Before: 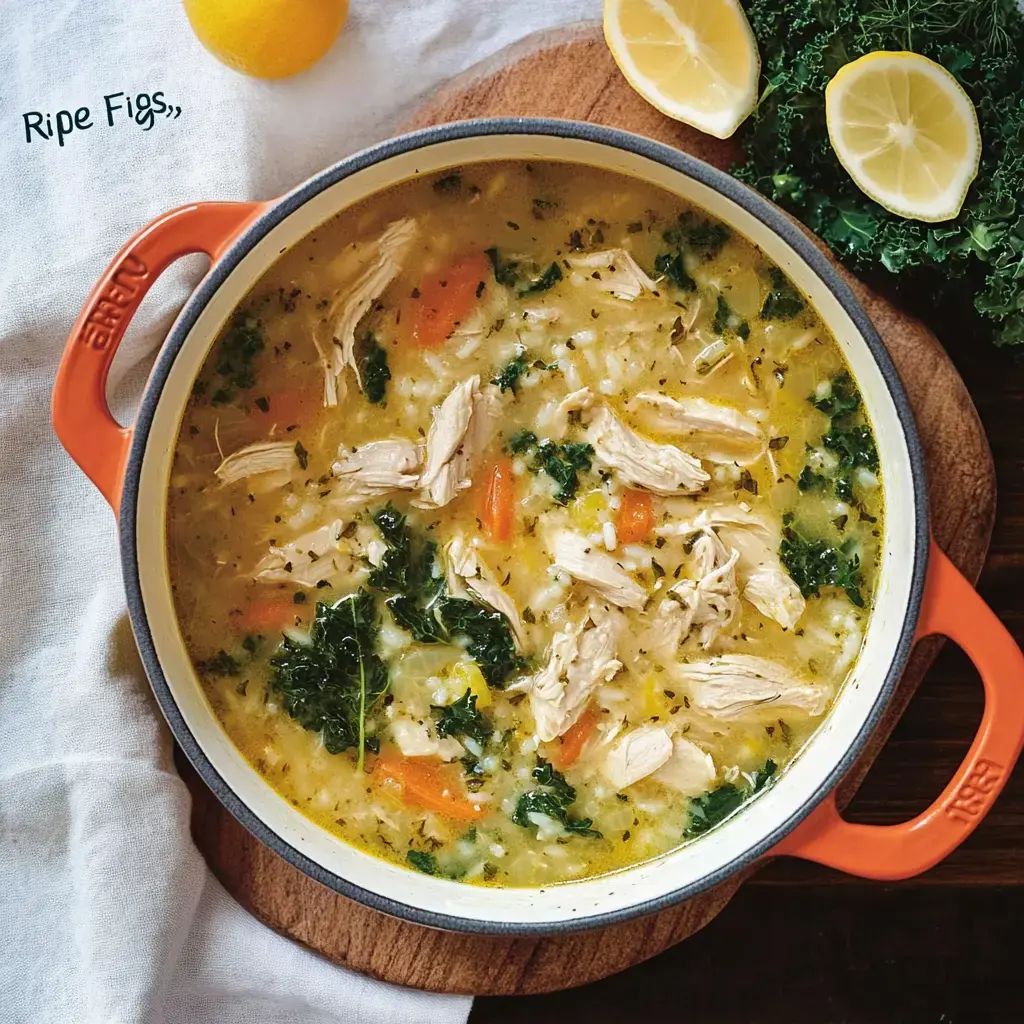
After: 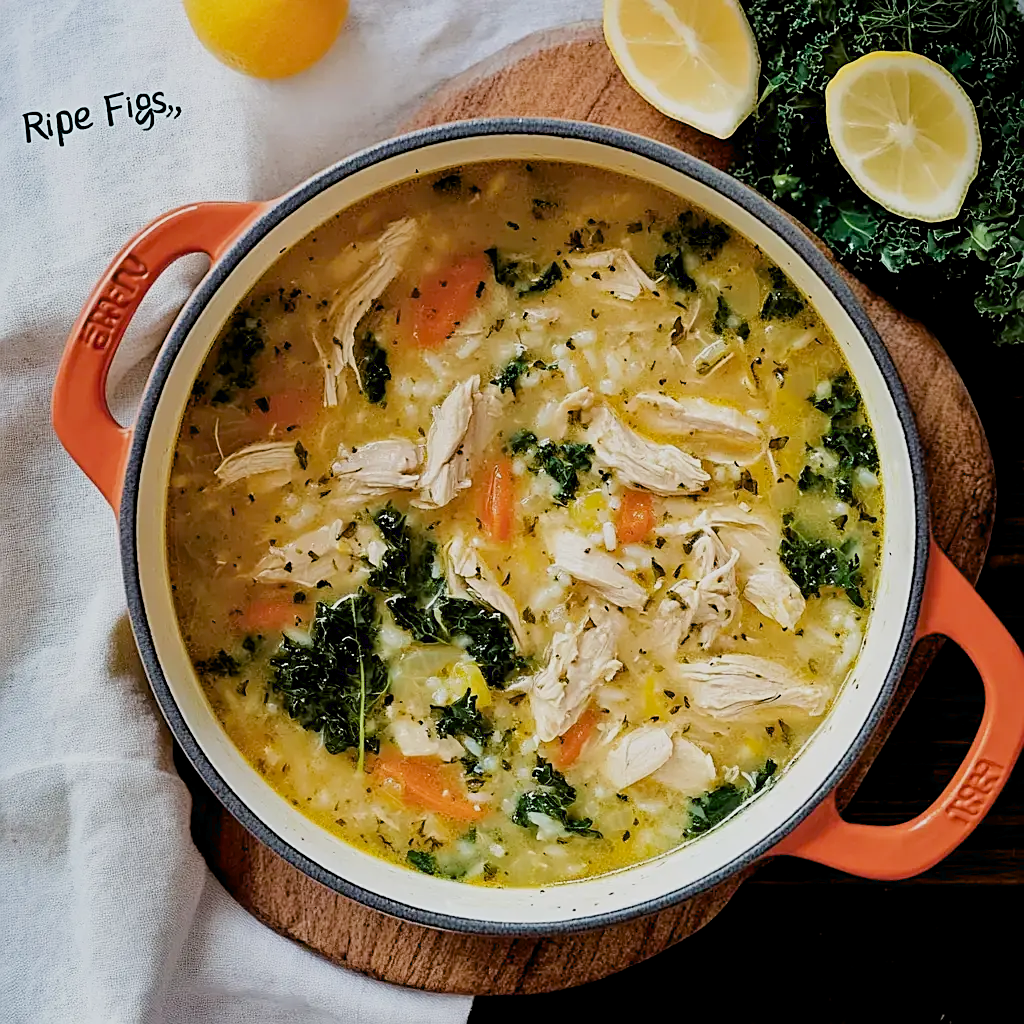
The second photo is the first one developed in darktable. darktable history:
filmic rgb: black relative exposure -7.98 EV, white relative exposure 3.88 EV, hardness 4.26
exposure: black level correction 0.01, exposure 0.009 EV, compensate exposure bias true, compensate highlight preservation false
sharpen: on, module defaults
